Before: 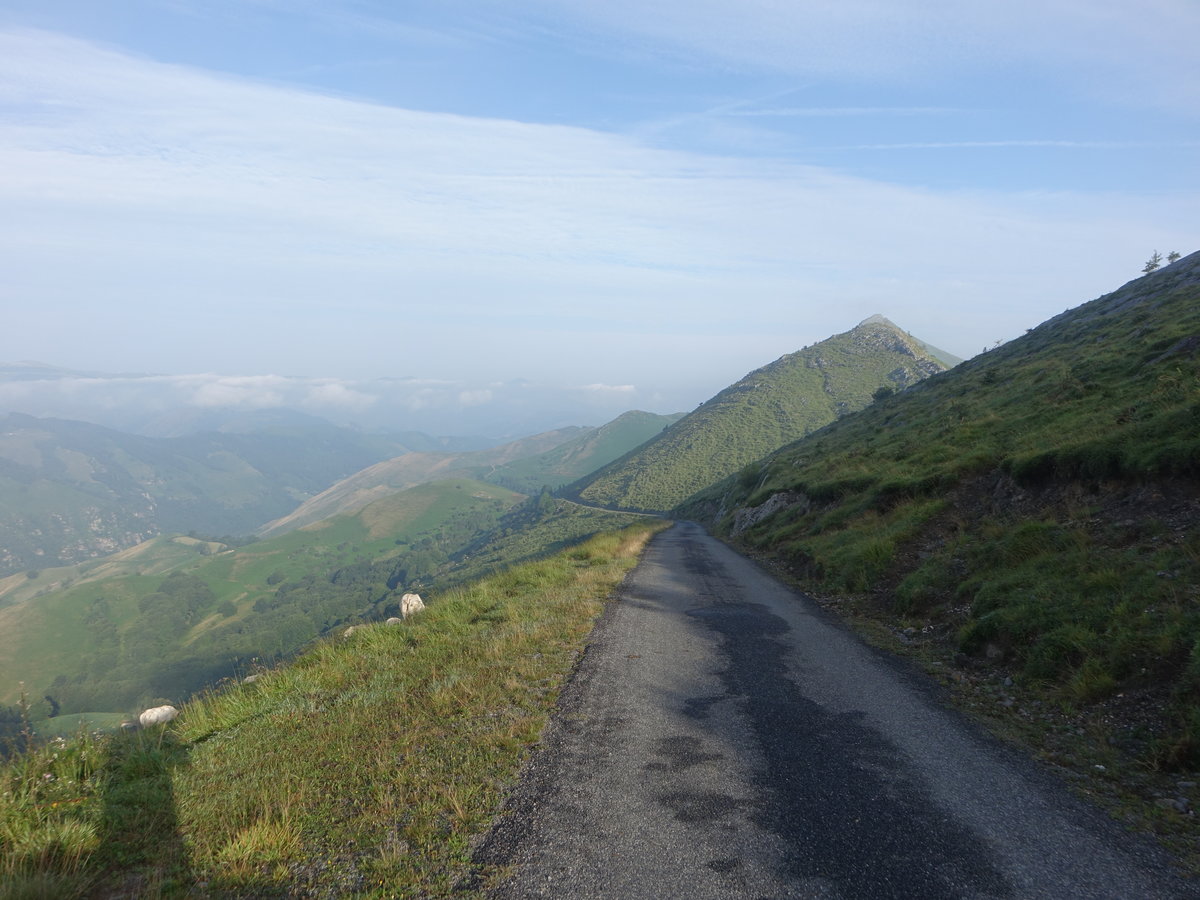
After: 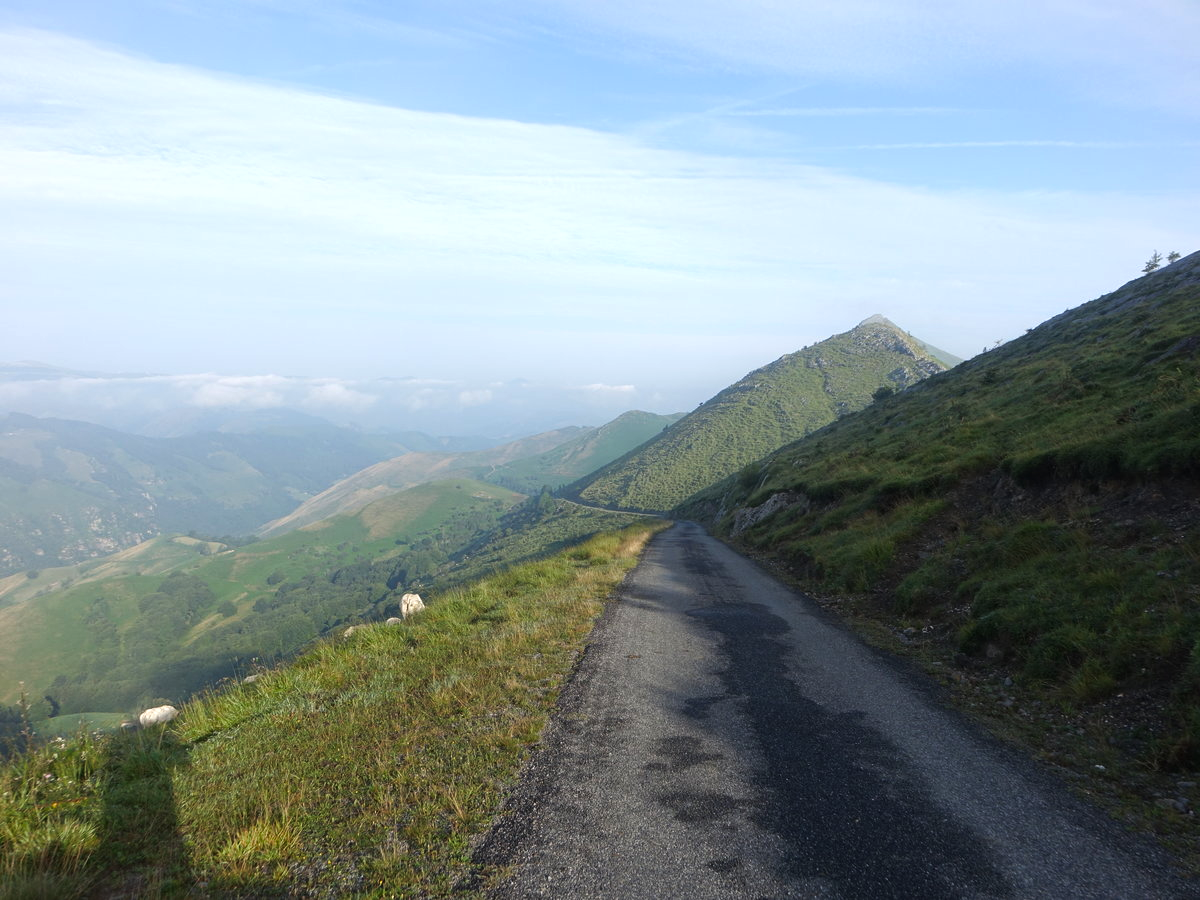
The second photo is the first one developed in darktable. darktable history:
tone equalizer: -8 EV -0.417 EV, -7 EV -0.389 EV, -6 EV -0.333 EV, -5 EV -0.222 EV, -3 EV 0.222 EV, -2 EV 0.333 EV, -1 EV 0.389 EV, +0 EV 0.417 EV, edges refinement/feathering 500, mask exposure compensation -1.57 EV, preserve details no
color balance rgb: shadows fall-off 101%, linear chroma grading › mid-tones 7.63%, perceptual saturation grading › mid-tones 11.68%, mask middle-gray fulcrum 22.45%, global vibrance 10.11%, saturation formula JzAzBz (2021)
